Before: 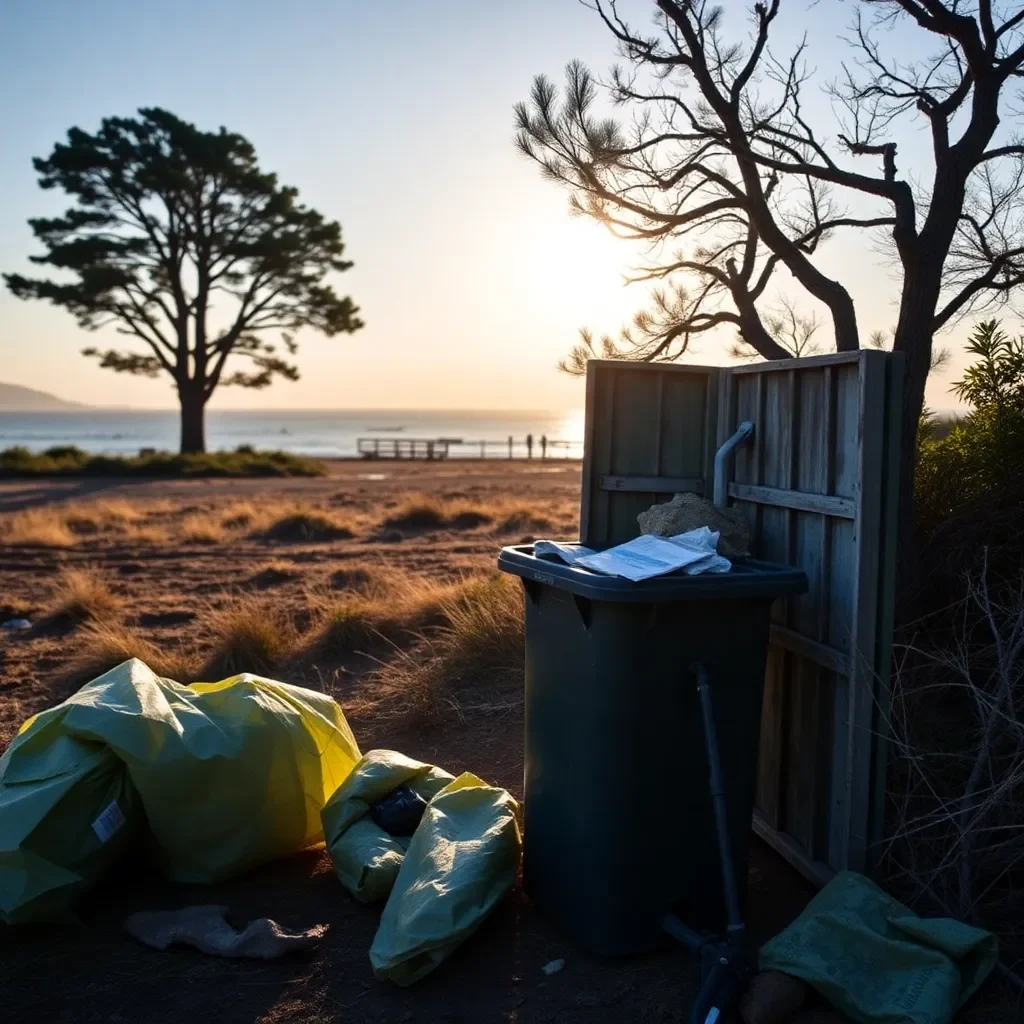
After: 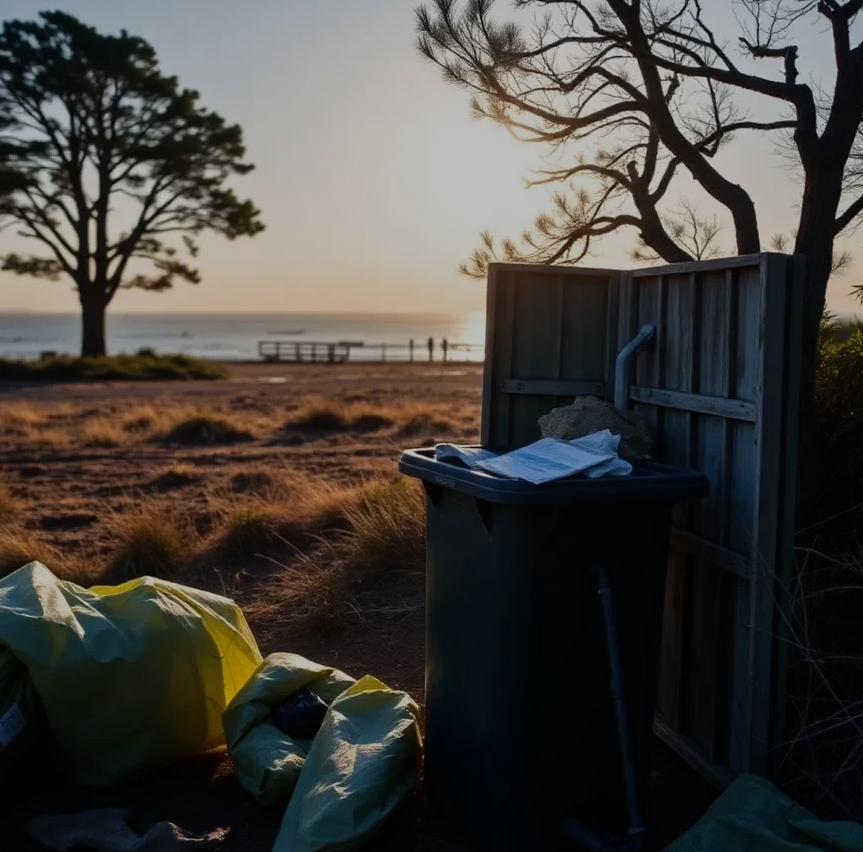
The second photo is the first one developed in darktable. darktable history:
exposure: exposure -0.977 EV, compensate highlight preservation false
crop and rotate: left 9.69%, top 9.499%, right 5.982%, bottom 7.251%
